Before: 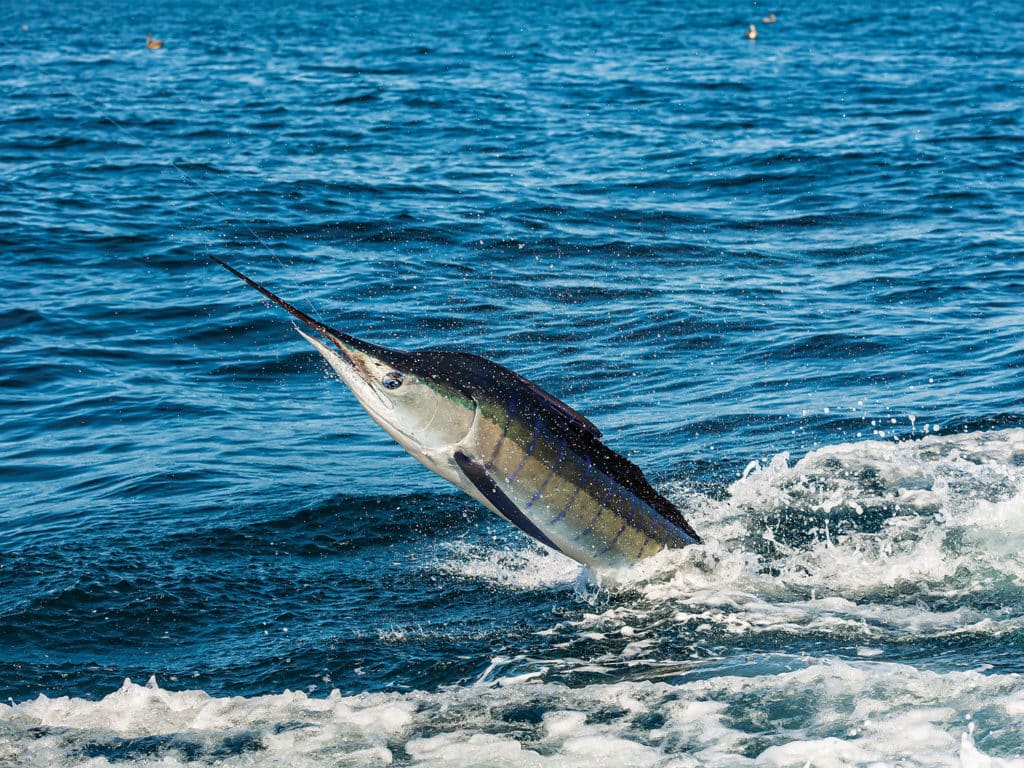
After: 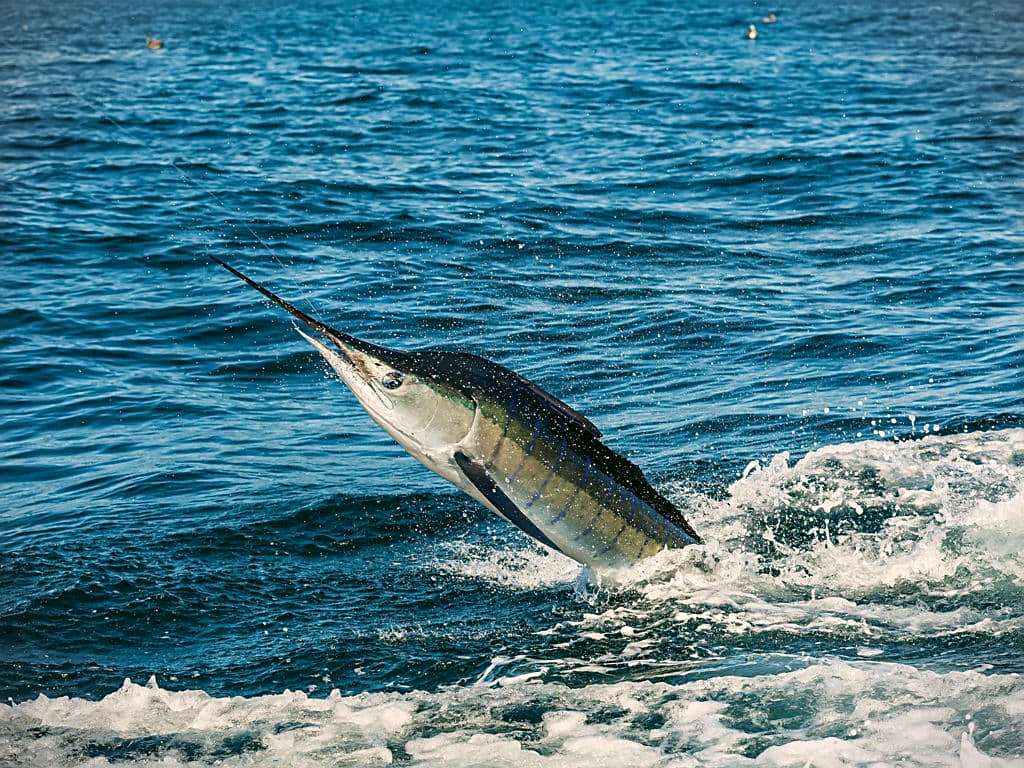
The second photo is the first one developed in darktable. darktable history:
color correction: highlights a* 4.02, highlights b* 4.94, shadows a* -7.77, shadows b* 4.71
sharpen: on, module defaults
vignetting: fall-off start 97.23%, width/height ratio 1.18
